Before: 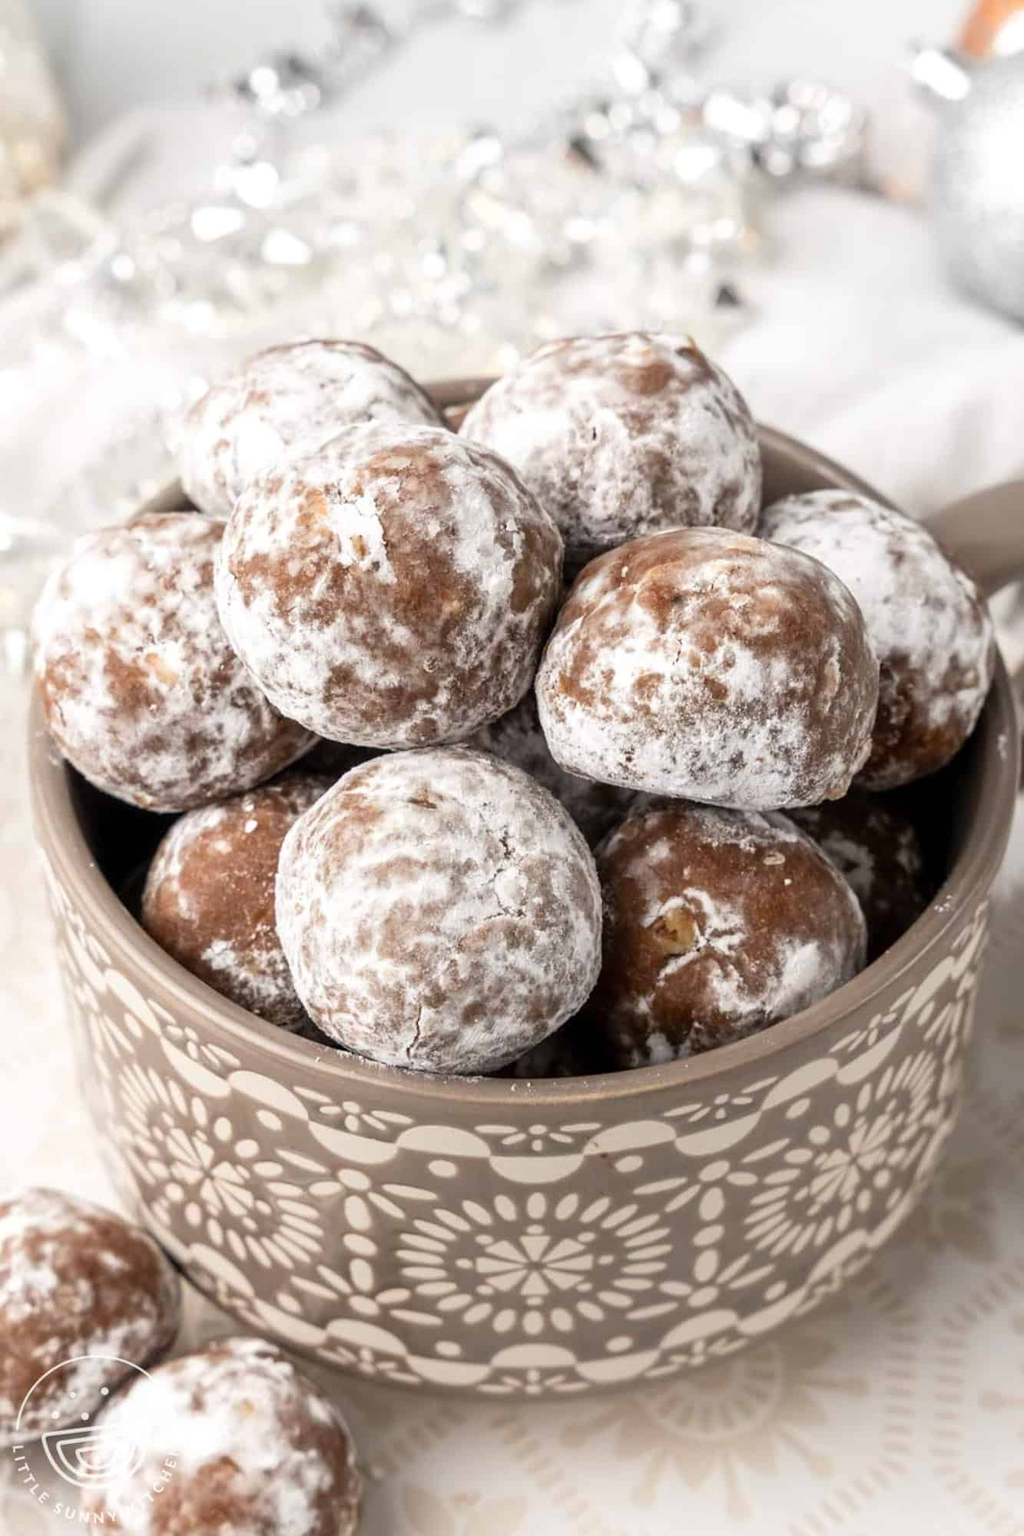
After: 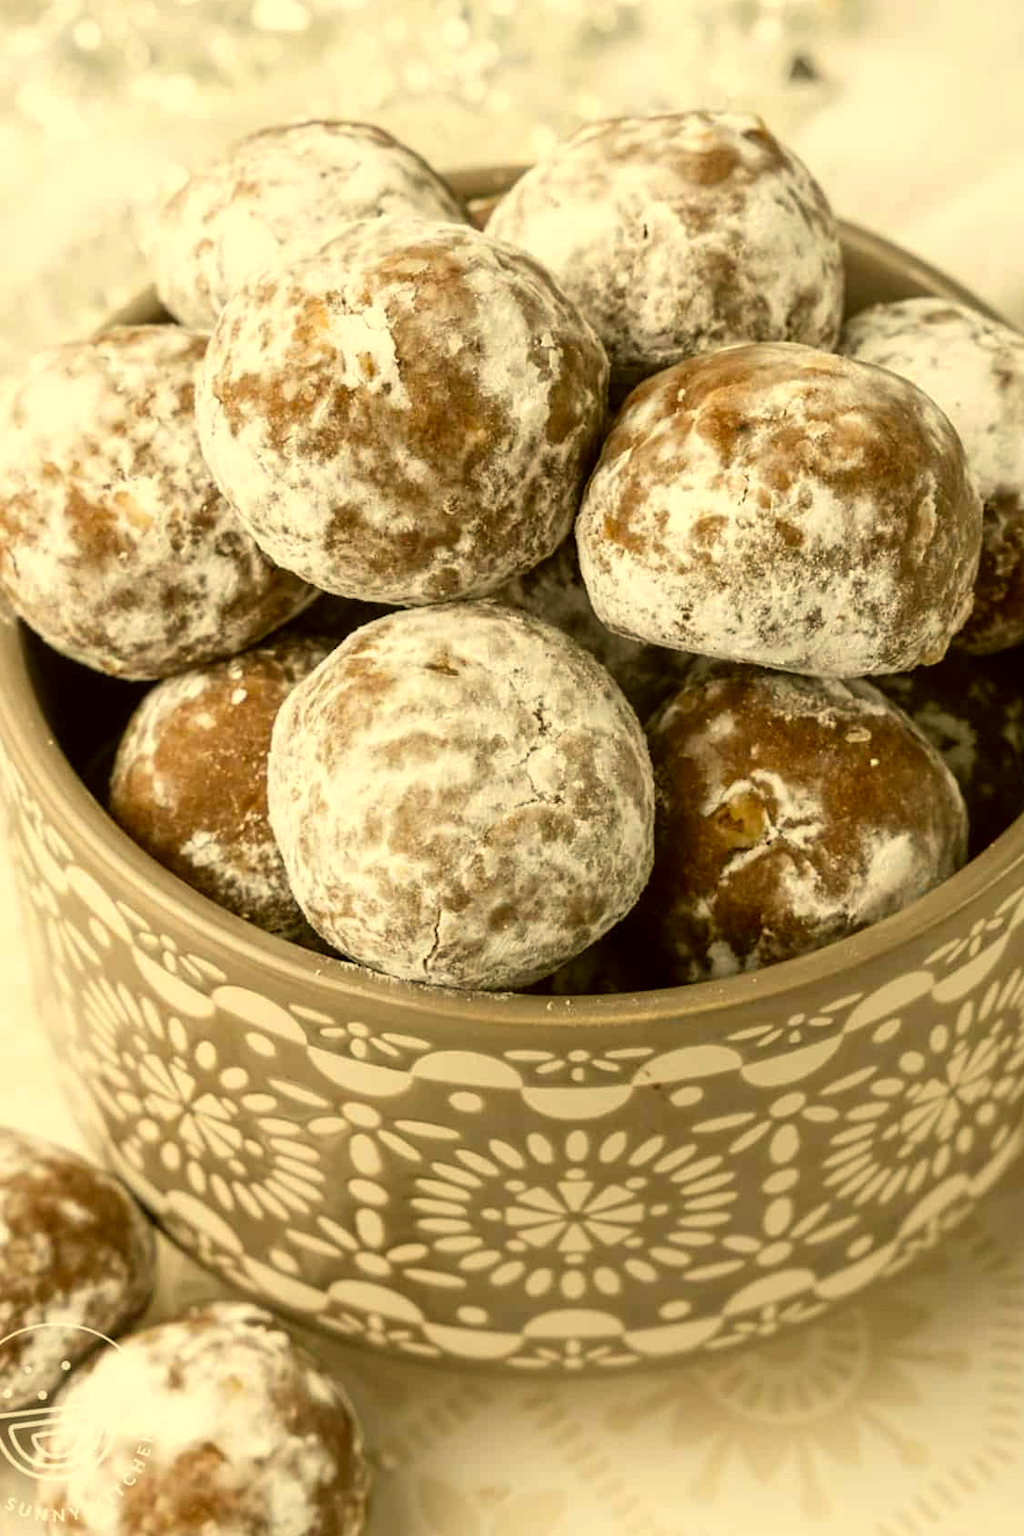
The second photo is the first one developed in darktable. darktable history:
color correction: highlights a* 0.162, highlights b* 29.53, shadows a* -0.162, shadows b* 21.09
tone curve: preserve colors none
crop and rotate: left 4.842%, top 15.51%, right 10.668%
